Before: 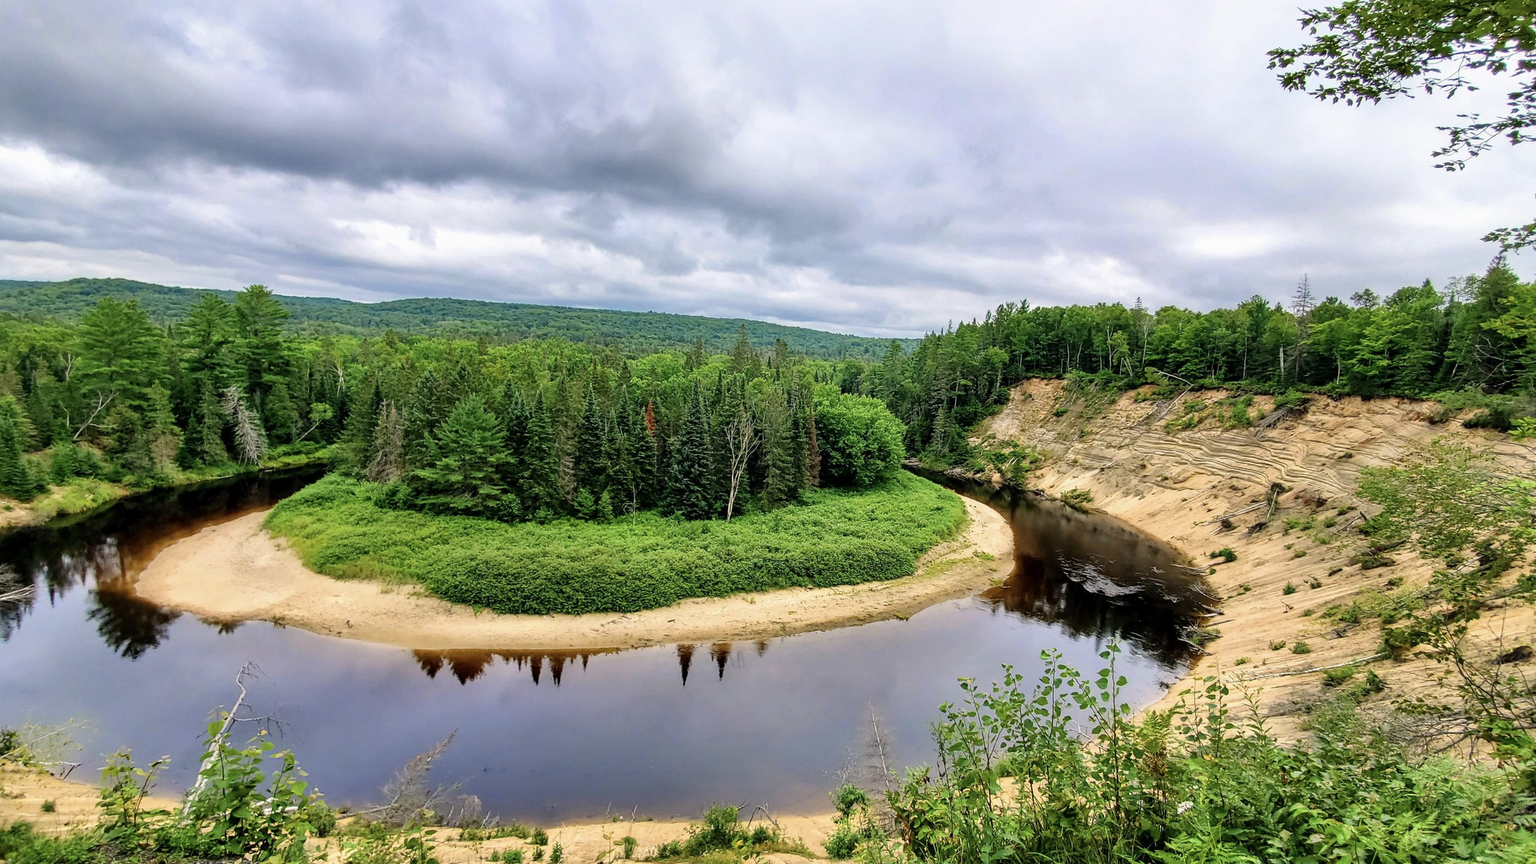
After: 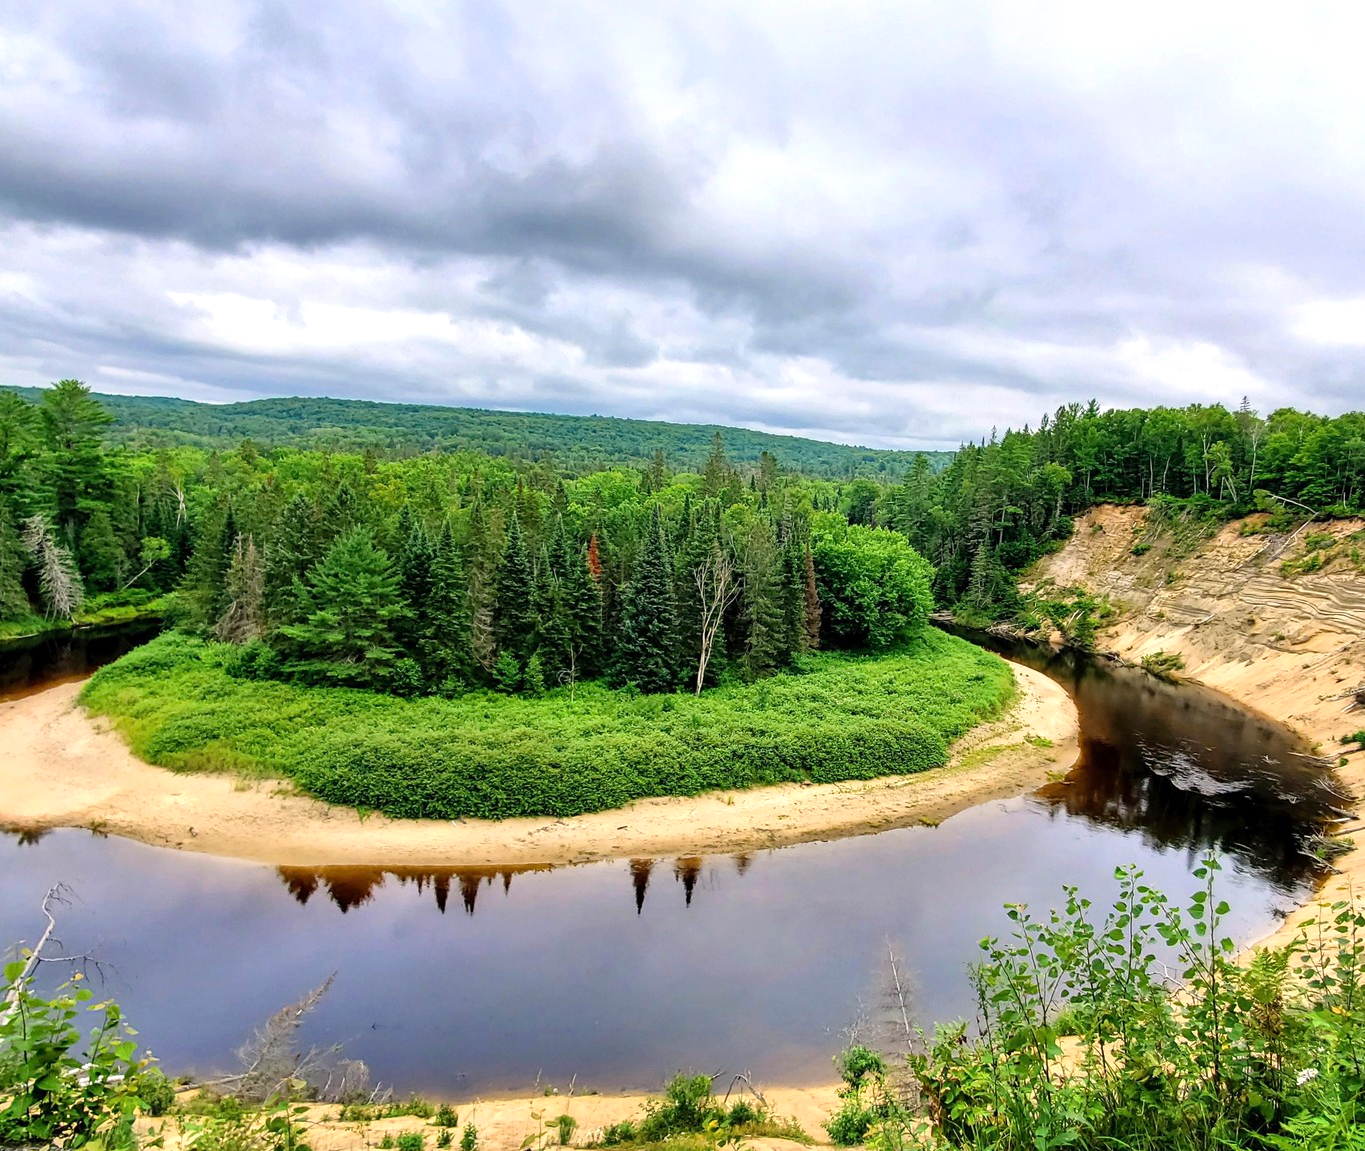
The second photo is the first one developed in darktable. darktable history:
crop and rotate: left 13.342%, right 19.991%
shadows and highlights: shadows 12, white point adjustment 1.2, highlights -0.36, soften with gaussian
exposure: exposure 0.207 EV, compensate highlight preservation false
